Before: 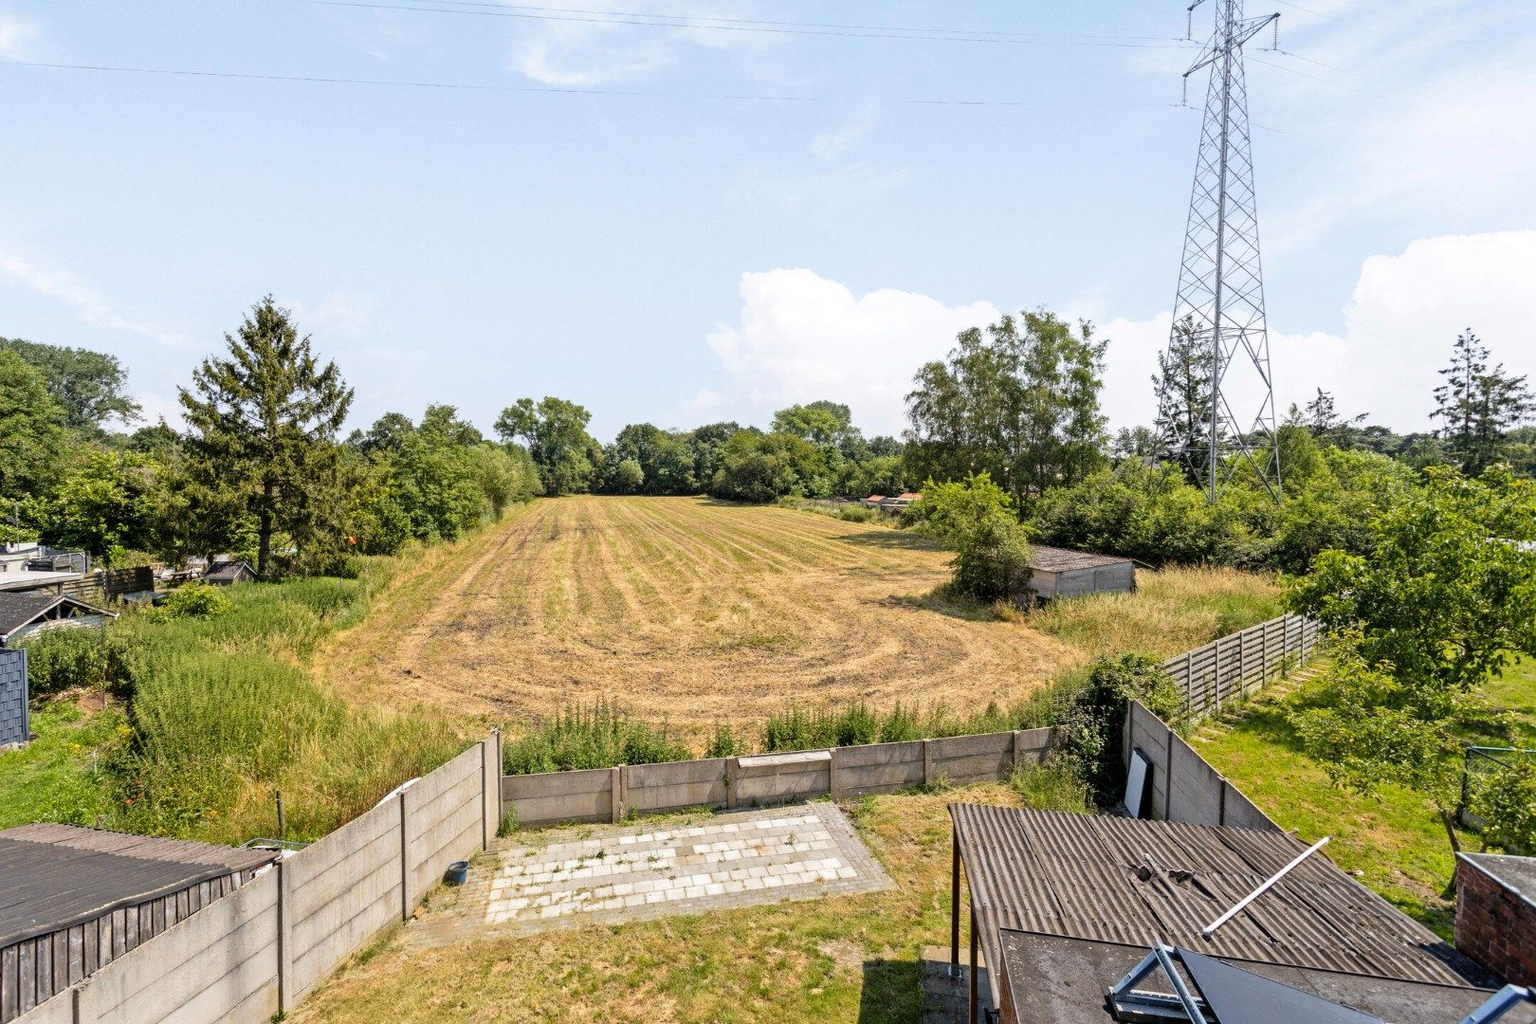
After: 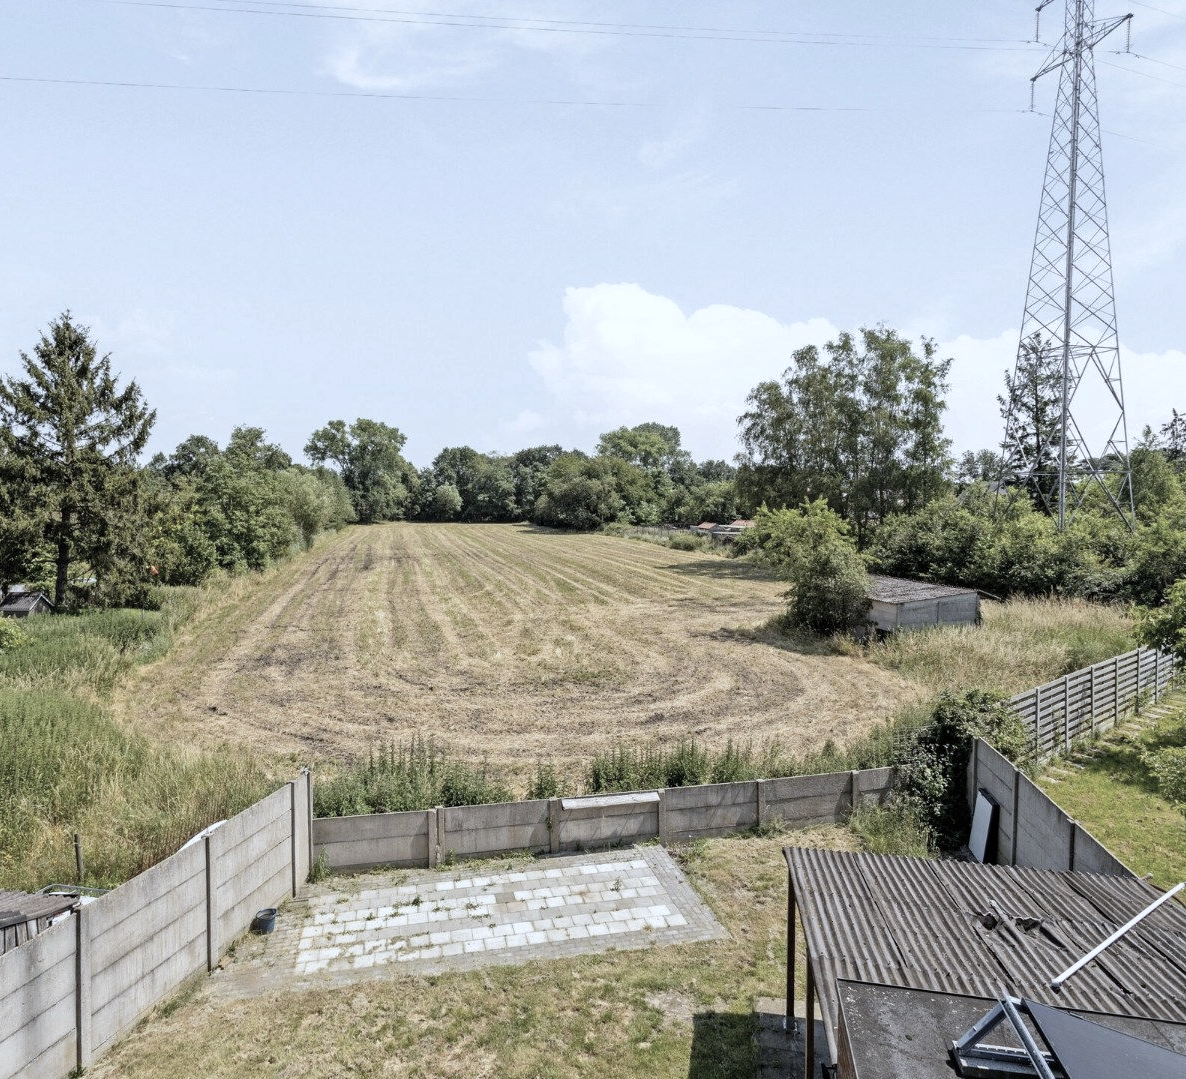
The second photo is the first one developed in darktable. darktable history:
crop: left 13.443%, right 13.31%
white balance: red 0.924, blue 1.095
color correction: saturation 0.5
